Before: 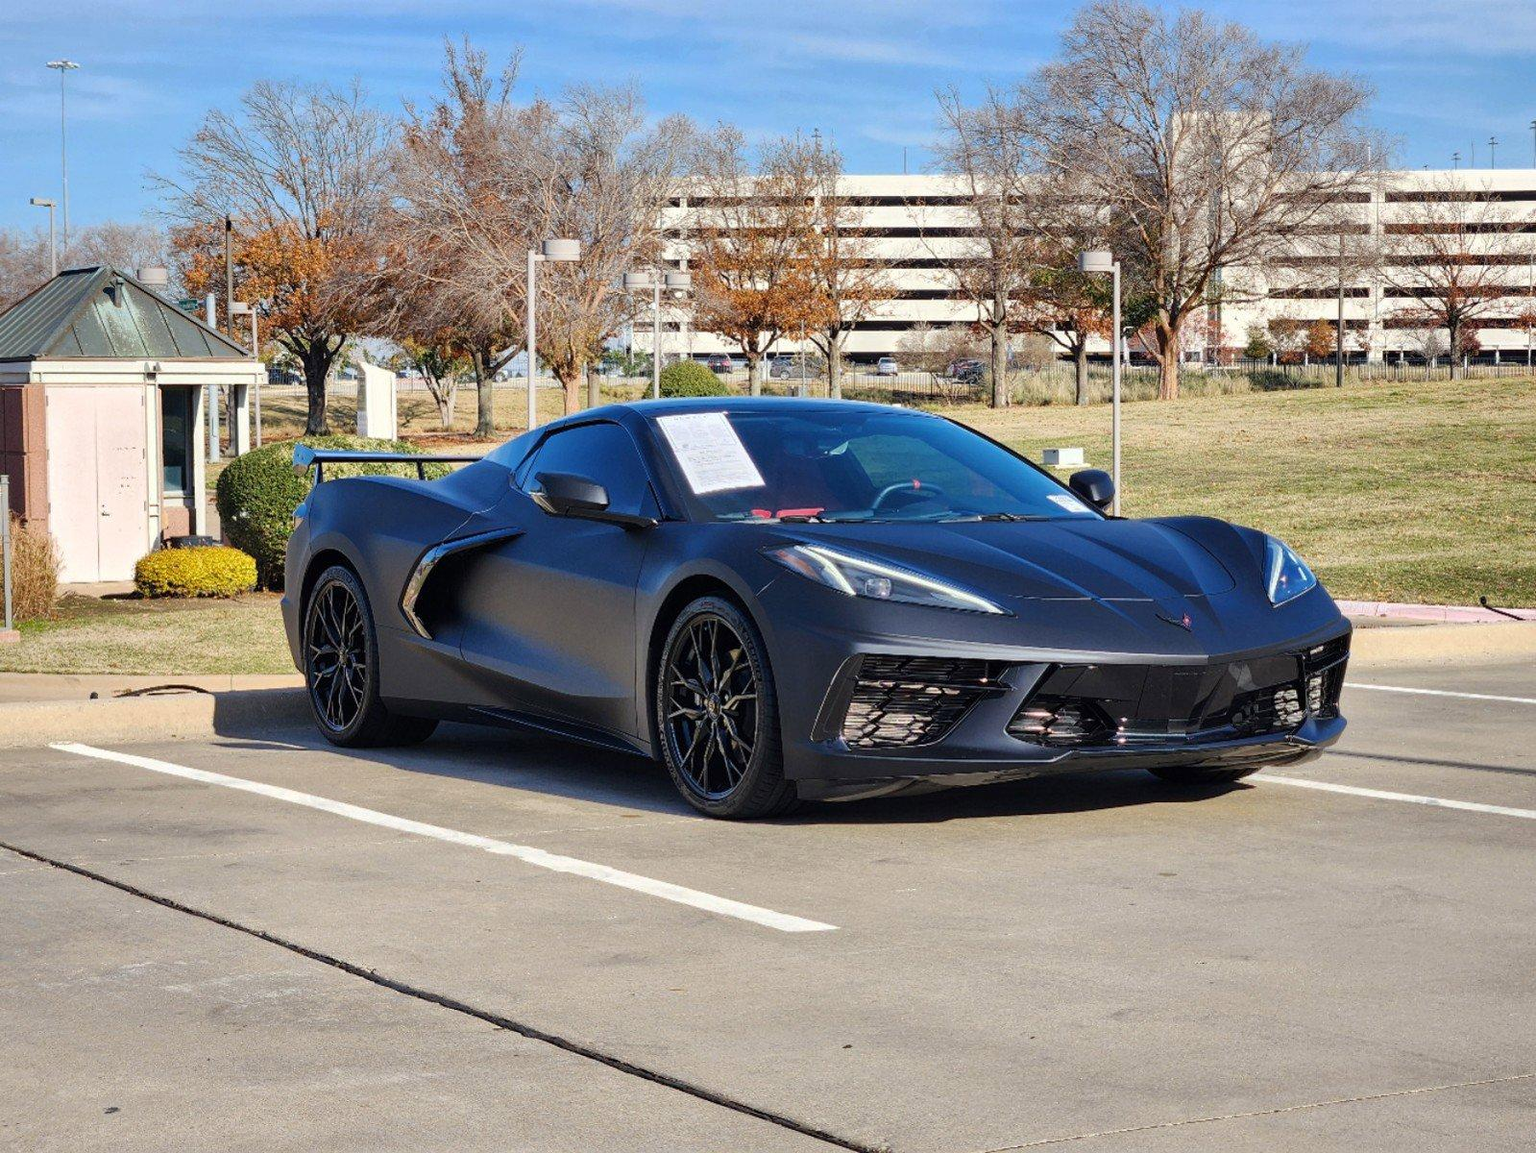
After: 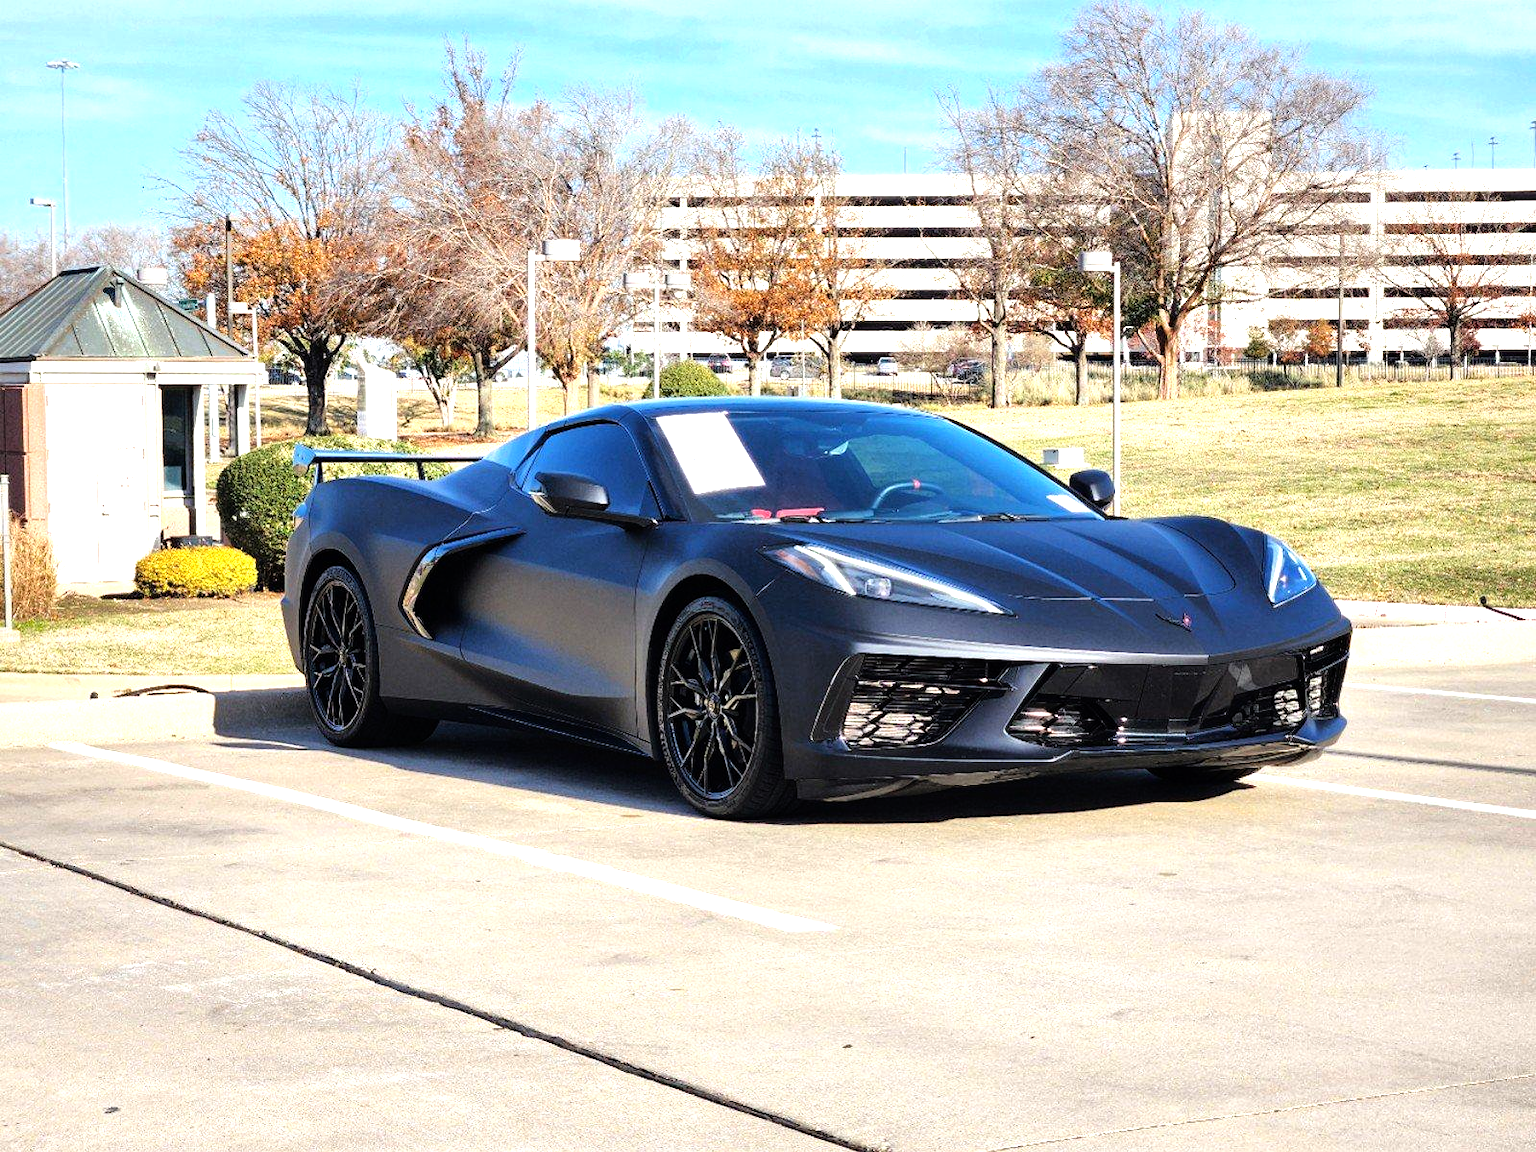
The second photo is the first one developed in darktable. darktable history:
tone equalizer: -8 EV -1.12 EV, -7 EV -1.02 EV, -6 EV -0.867 EV, -5 EV -0.612 EV, -3 EV 0.557 EV, -2 EV 0.873 EV, -1 EV 1.01 EV, +0 EV 1.07 EV
